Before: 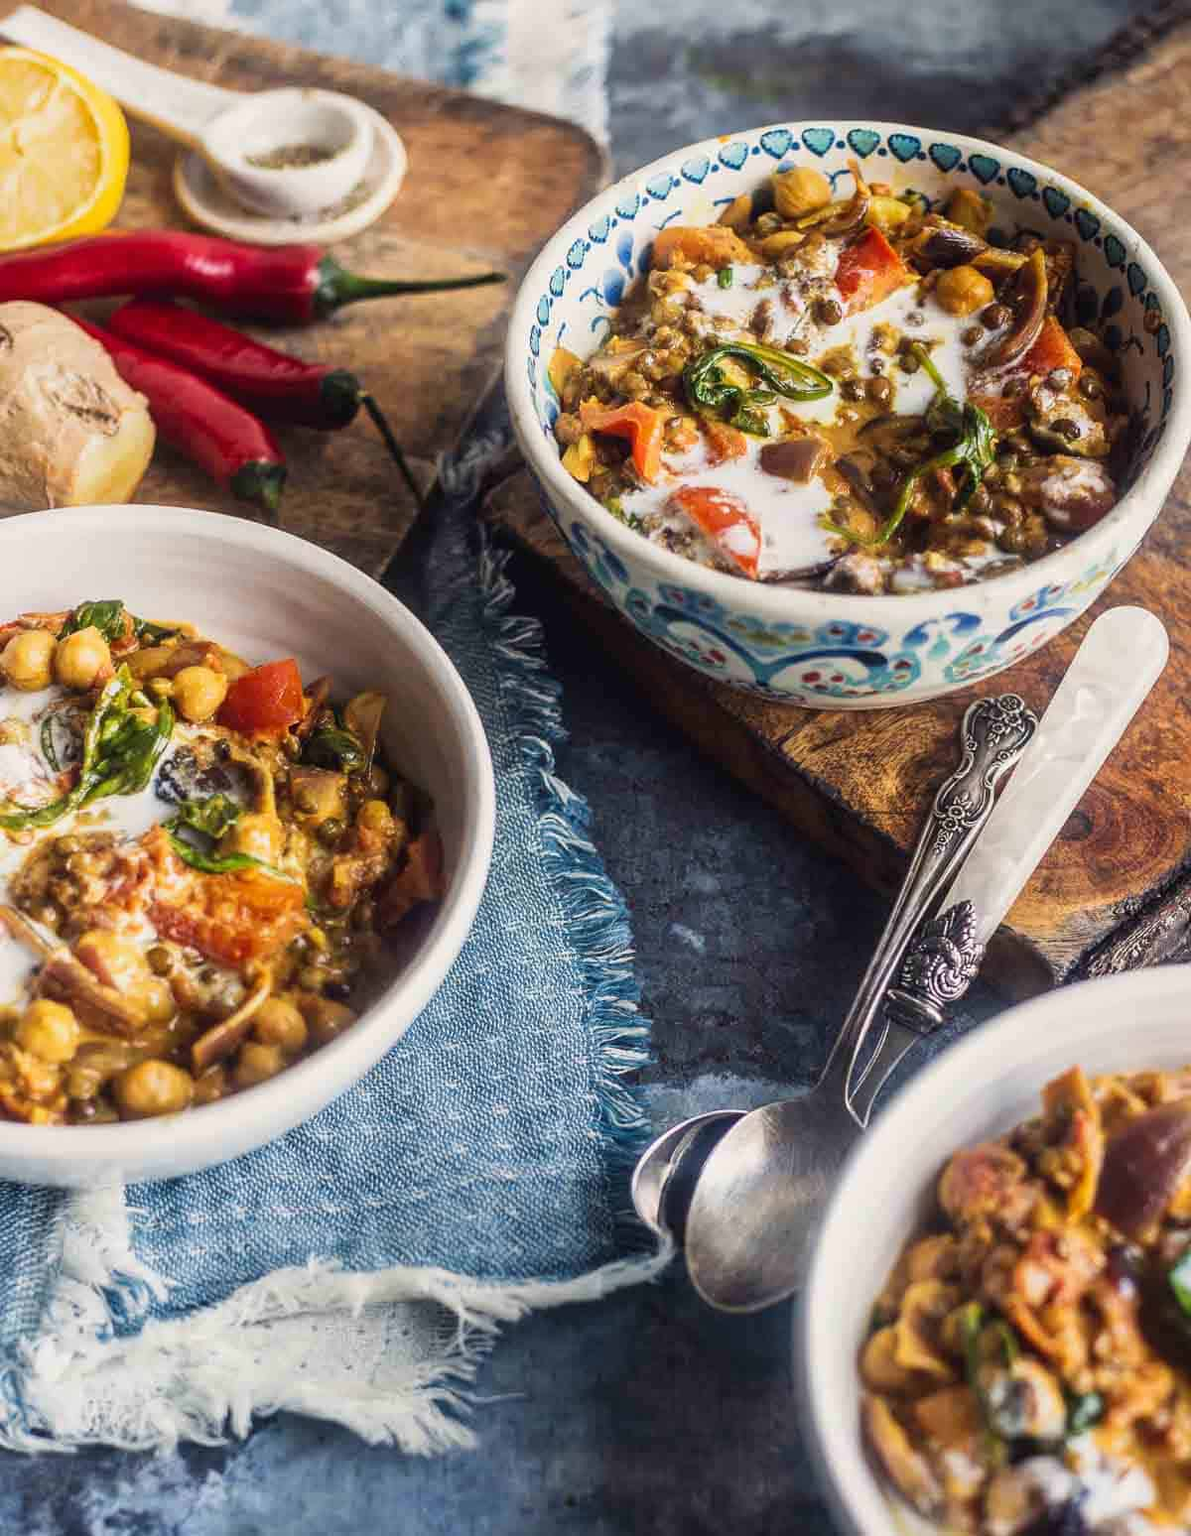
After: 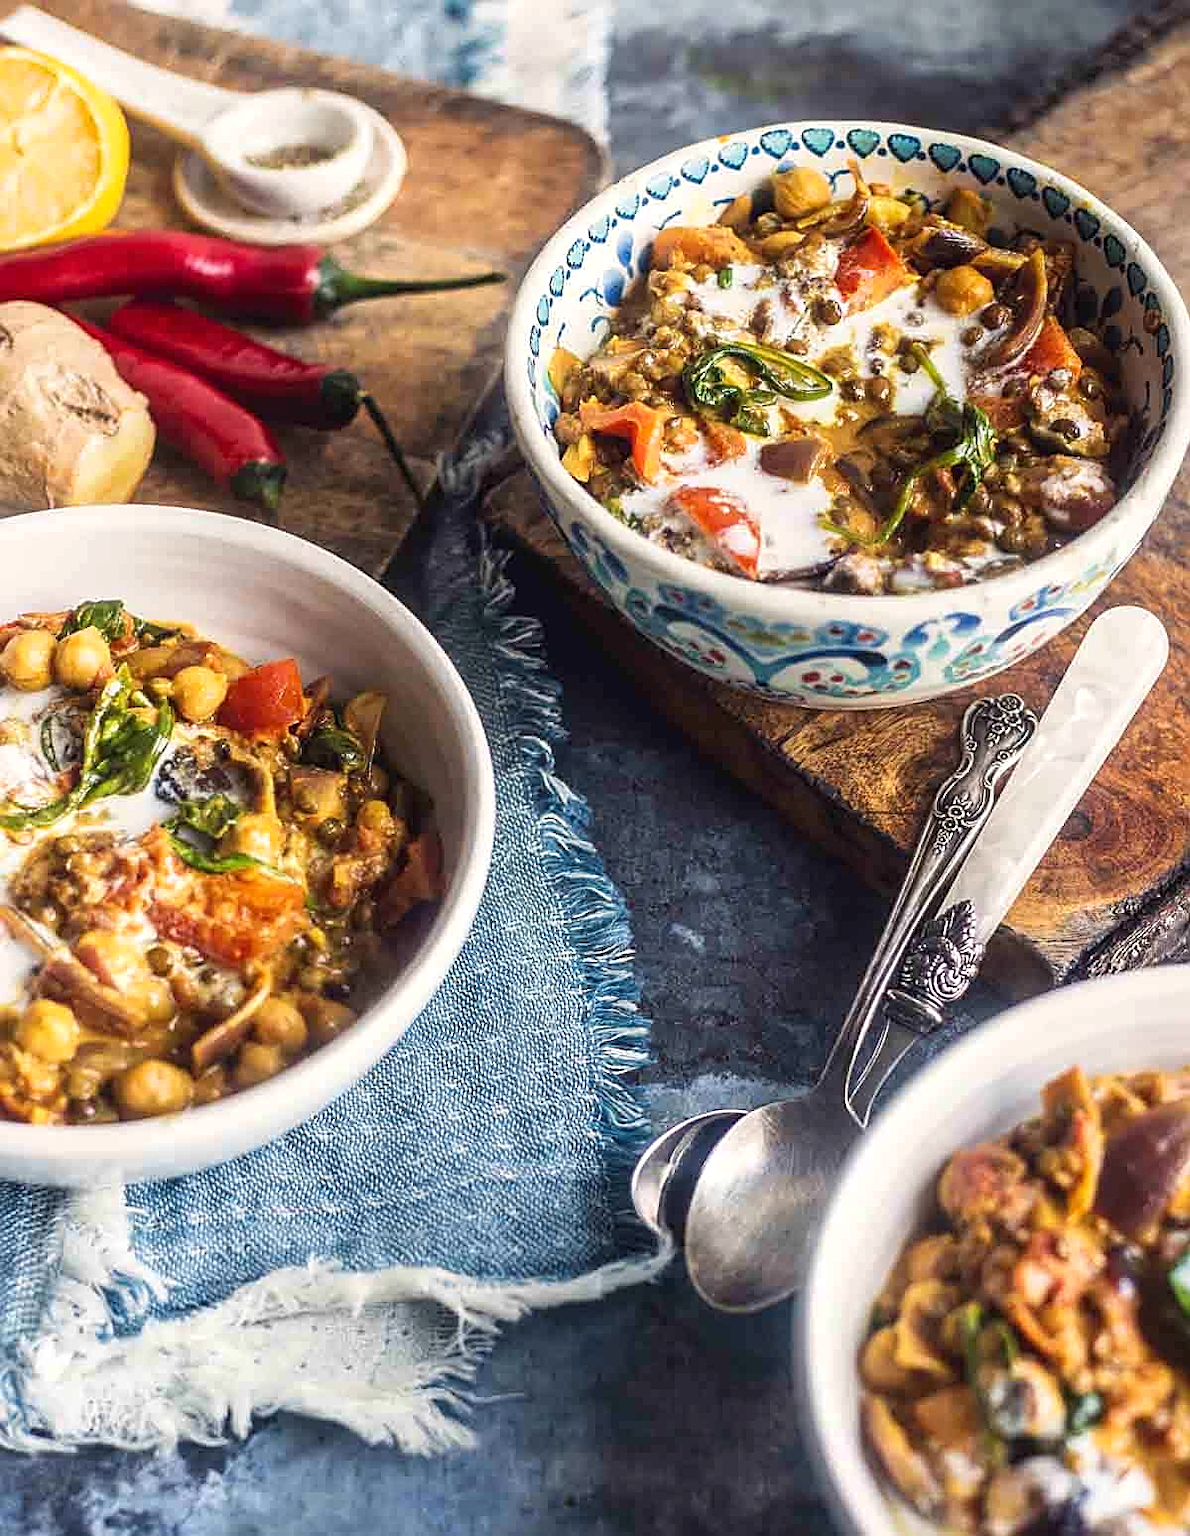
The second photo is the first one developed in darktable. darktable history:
exposure: exposure 0.263 EV, compensate highlight preservation false
sharpen: on, module defaults
